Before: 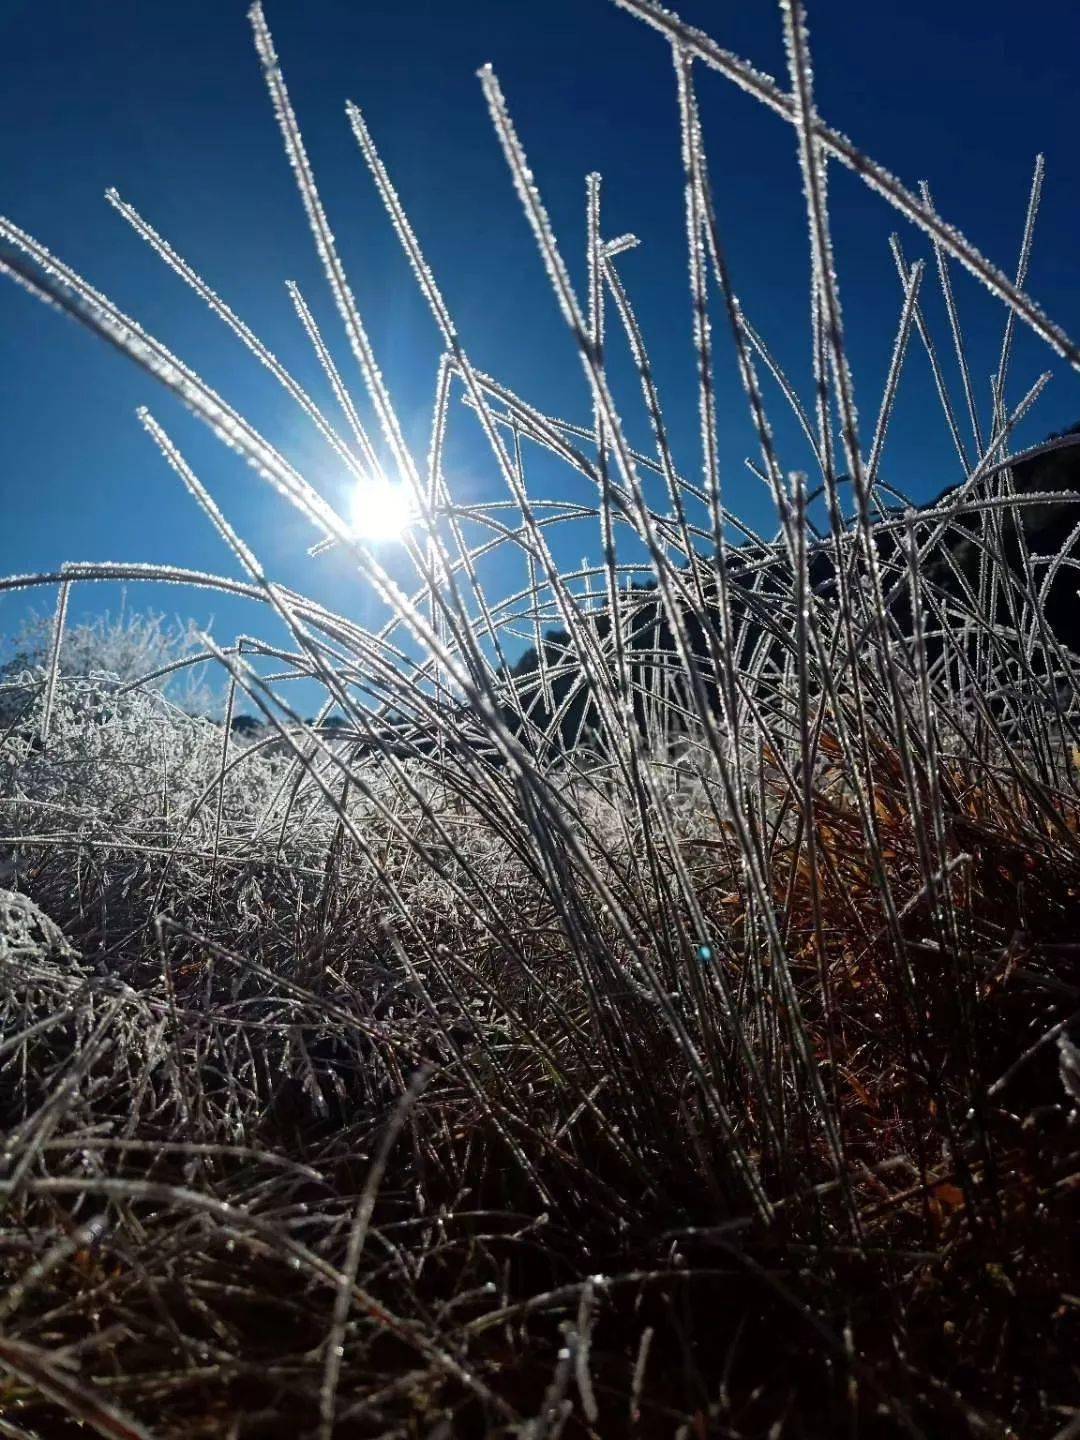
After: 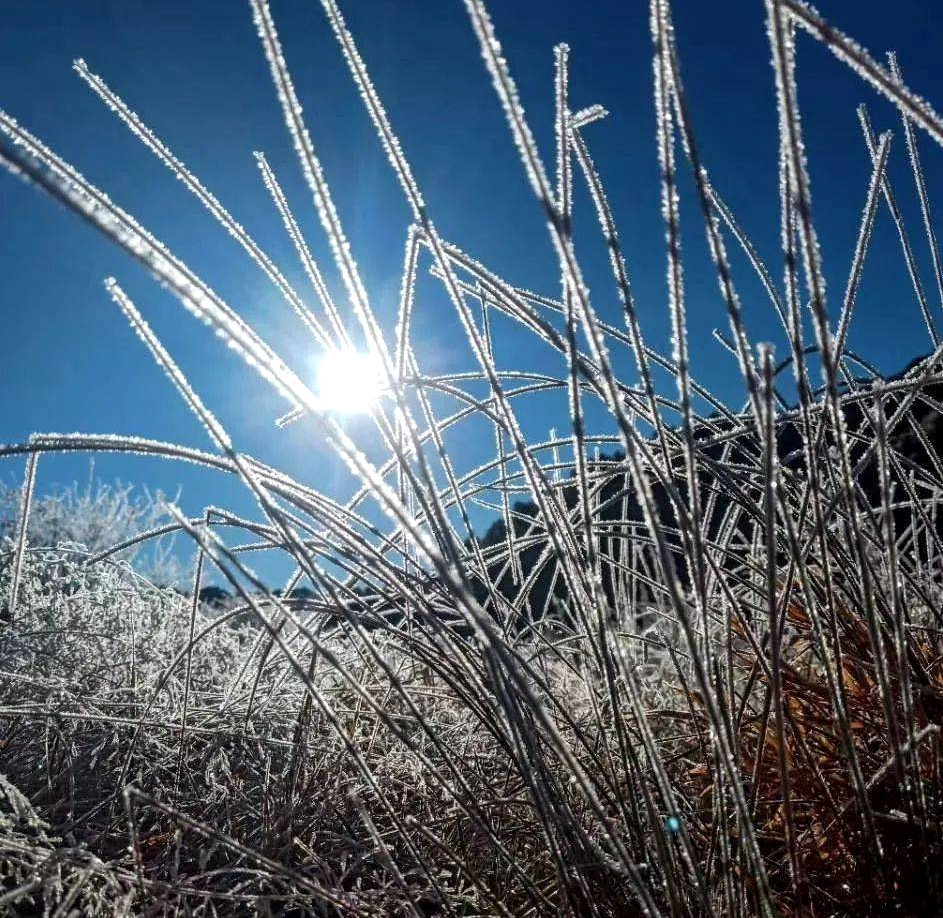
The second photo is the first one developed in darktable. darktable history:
local contrast: on, module defaults
crop: left 3.008%, top 9.011%, right 9.622%, bottom 26.966%
